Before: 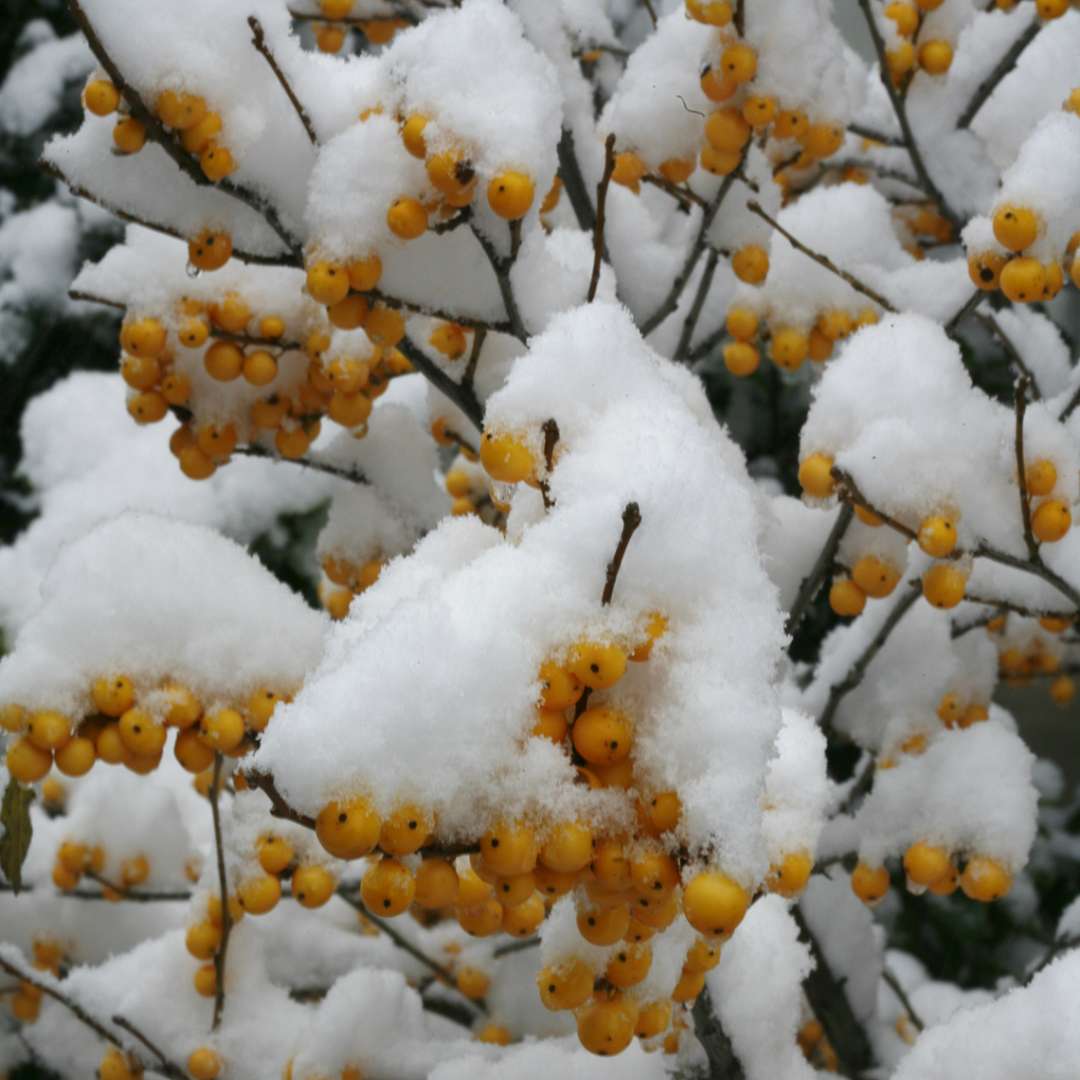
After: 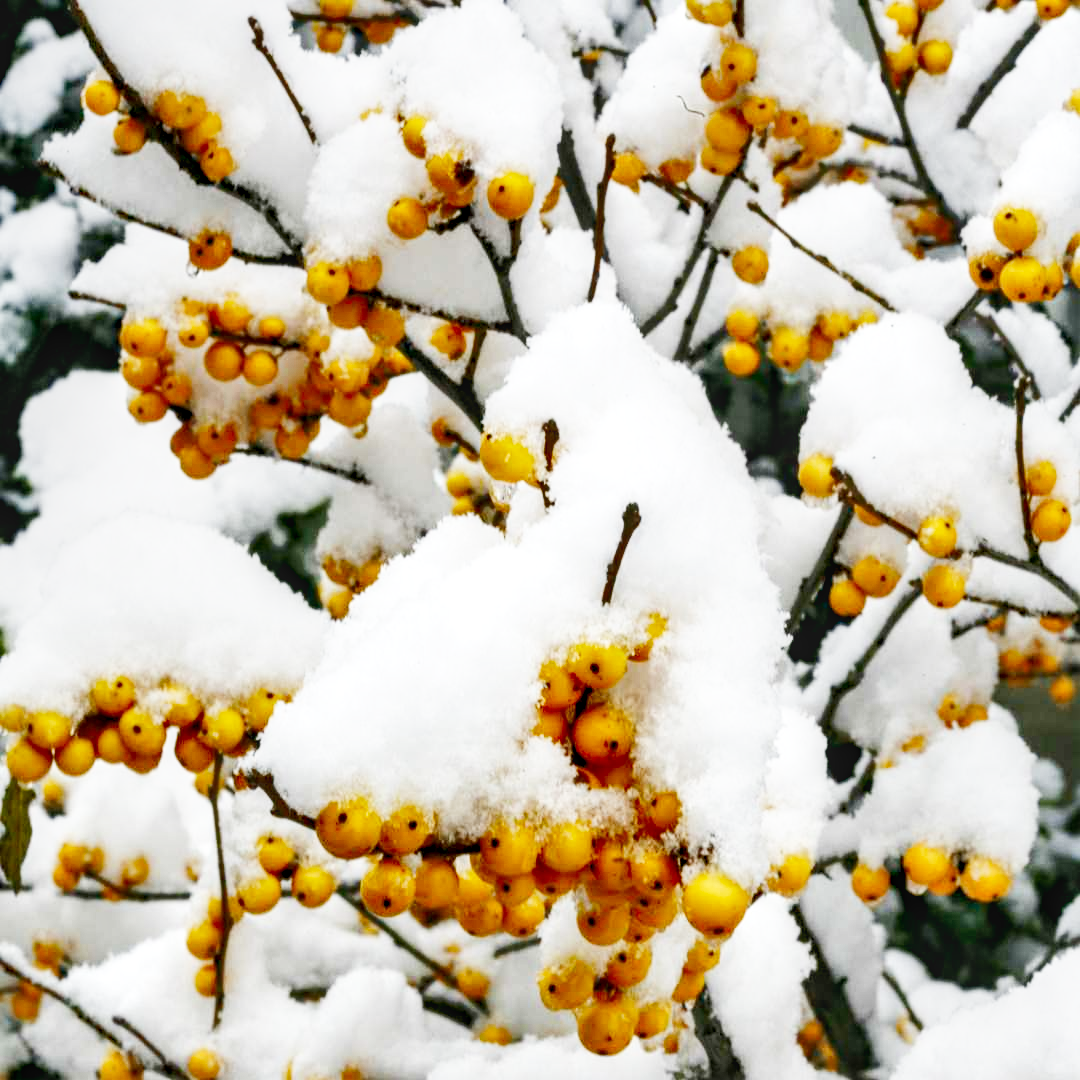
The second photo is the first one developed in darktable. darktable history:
base curve: curves: ch0 [(0, 0) (0.007, 0.004) (0.027, 0.03) (0.046, 0.07) (0.207, 0.54) (0.442, 0.872) (0.673, 0.972) (1, 1)], fusion 1, preserve colors none
shadows and highlights: soften with gaussian
local contrast: on, module defaults
